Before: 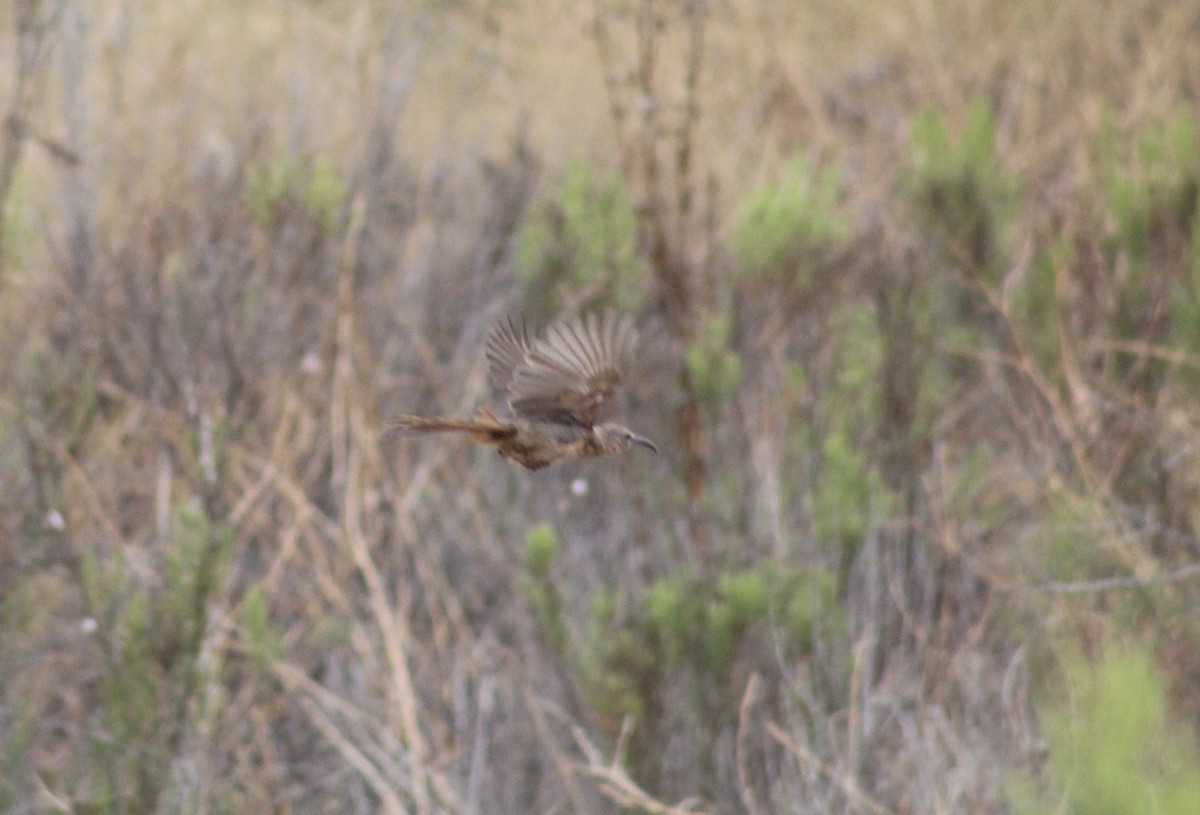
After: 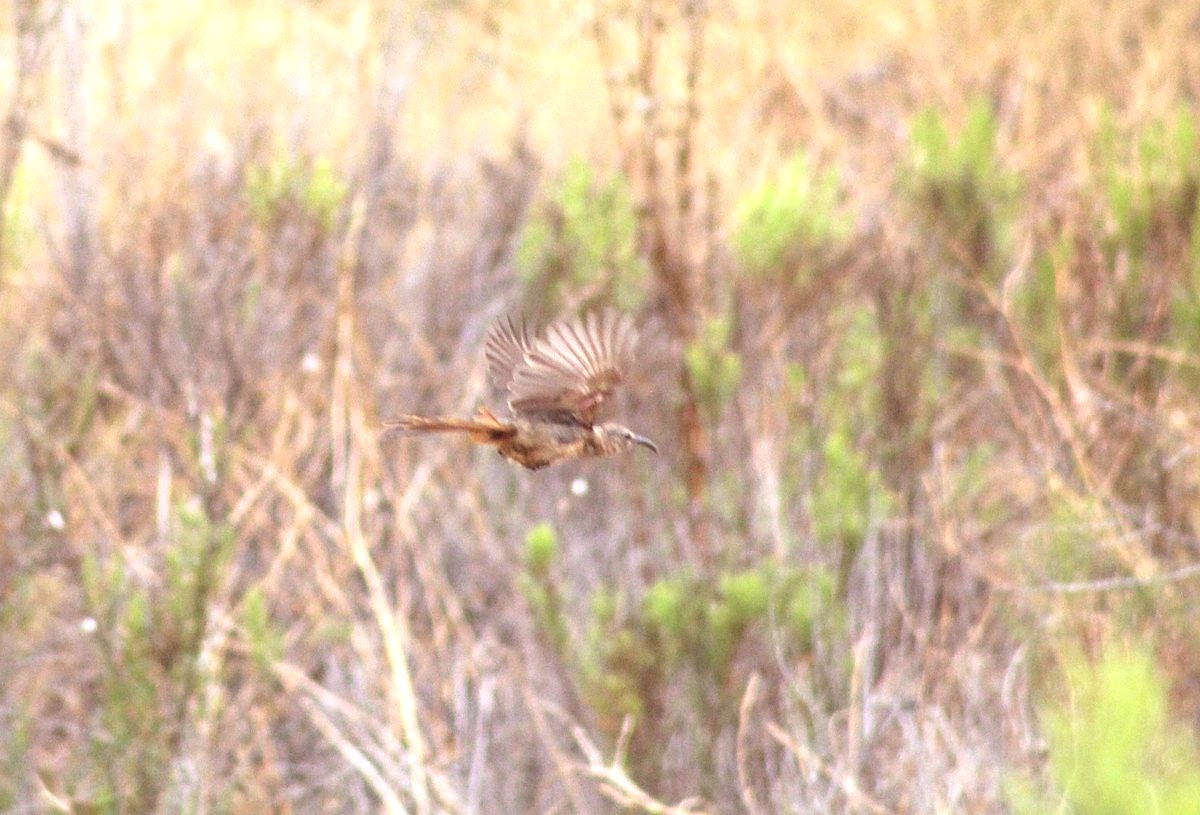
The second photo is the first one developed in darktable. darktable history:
exposure: black level correction -0.002, exposure 1.115 EV, compensate highlight preservation false
sharpen: on, module defaults
rgb levels: mode RGB, independent channels, levels [[0, 0.5, 1], [0, 0.521, 1], [0, 0.536, 1]]
